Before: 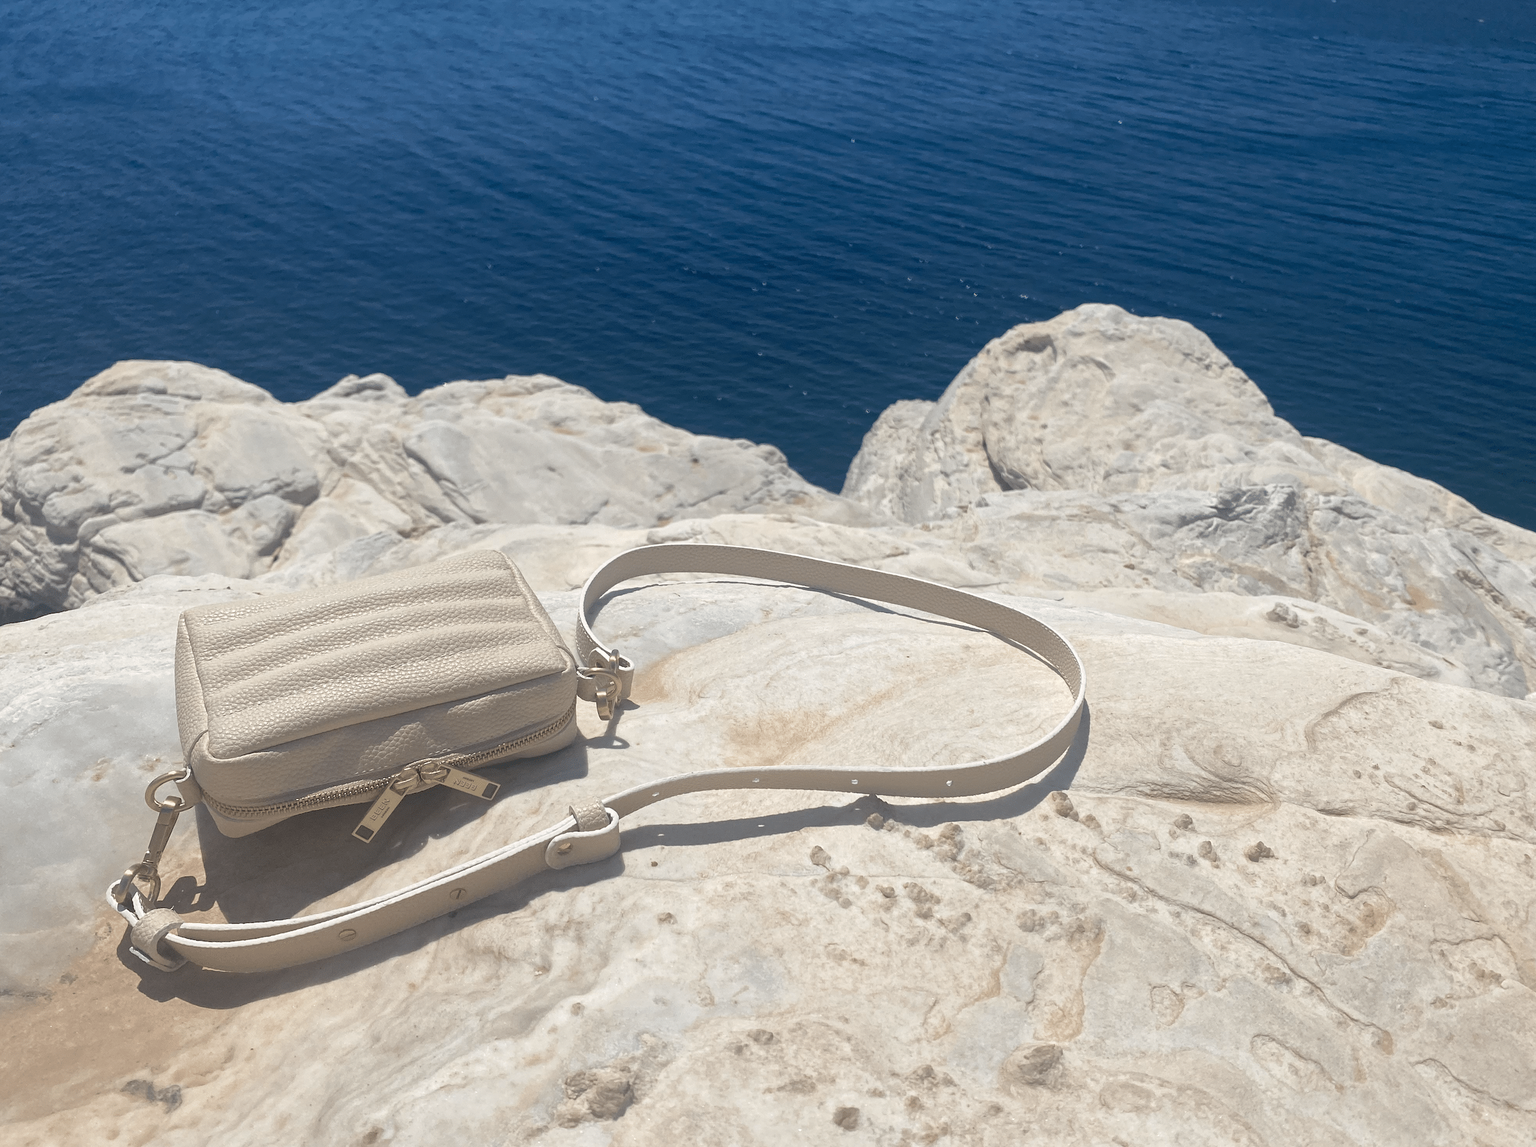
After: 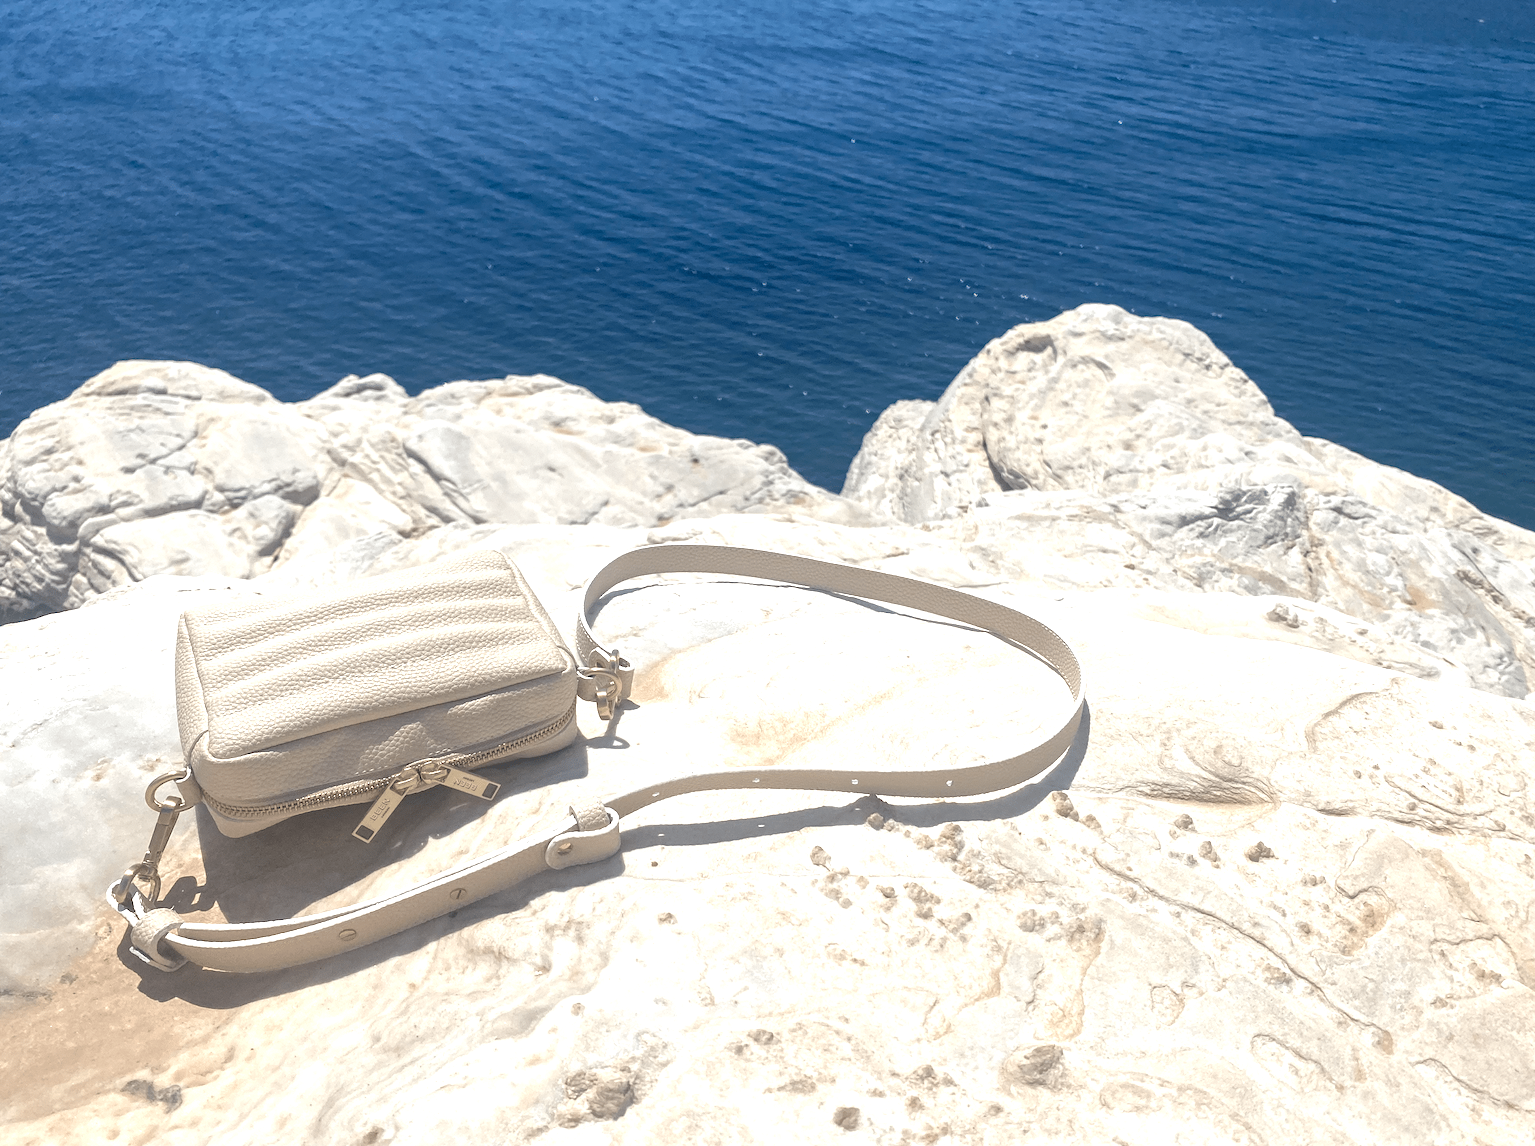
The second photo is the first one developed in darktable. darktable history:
exposure: exposure 0.74 EV, compensate highlight preservation false
local contrast: on, module defaults
